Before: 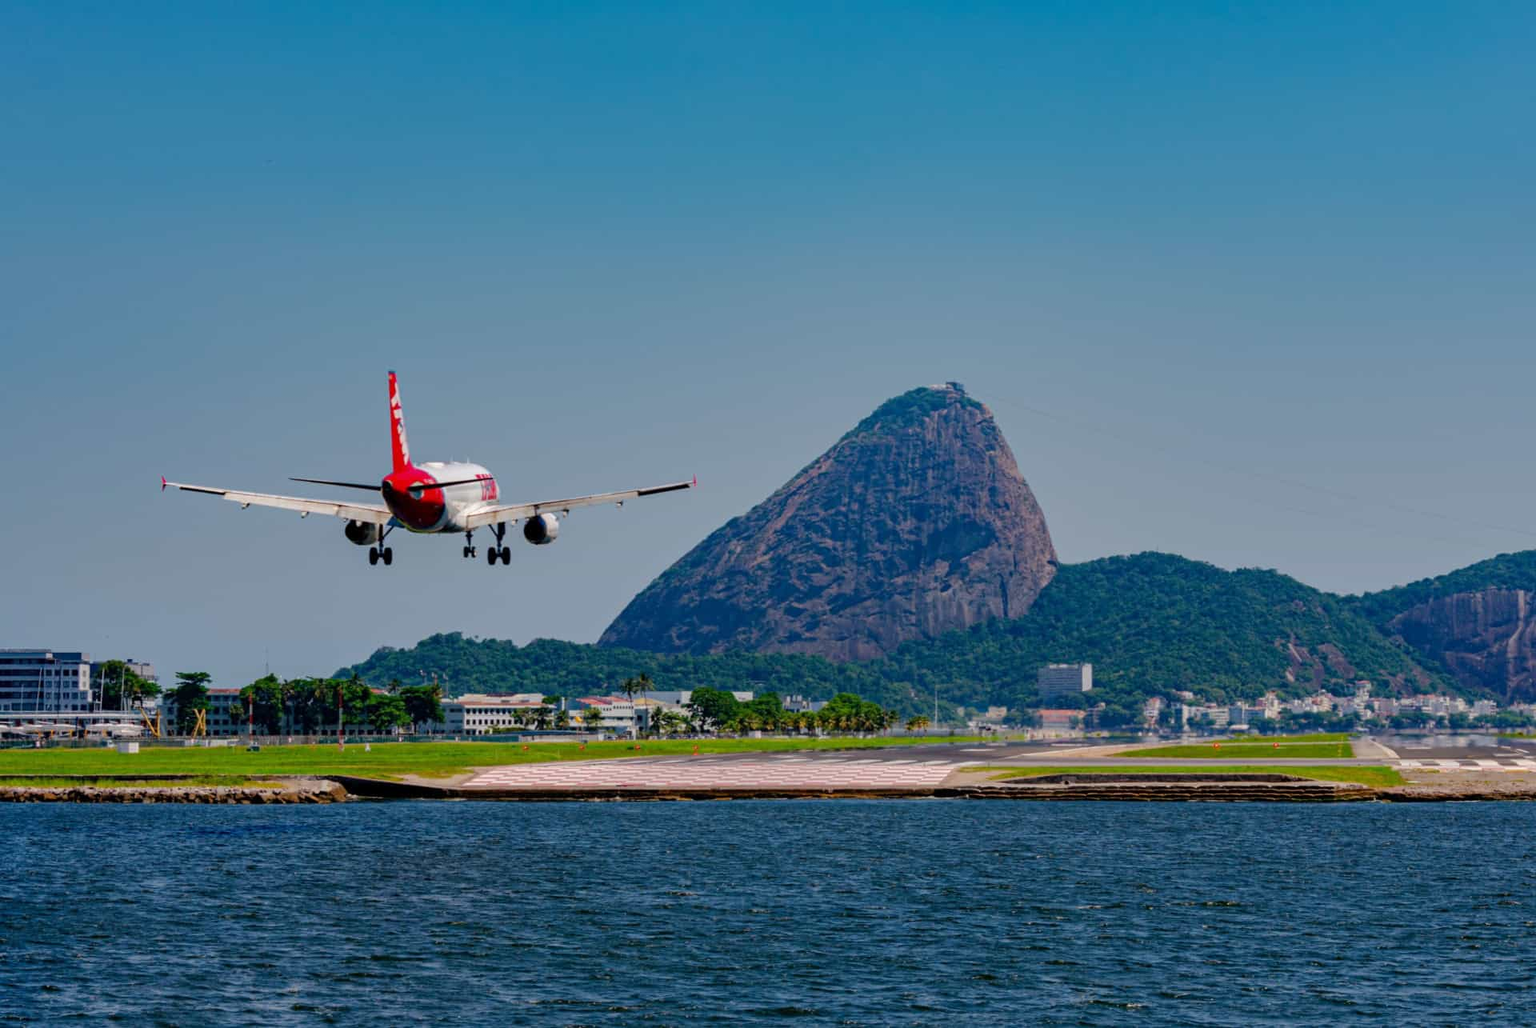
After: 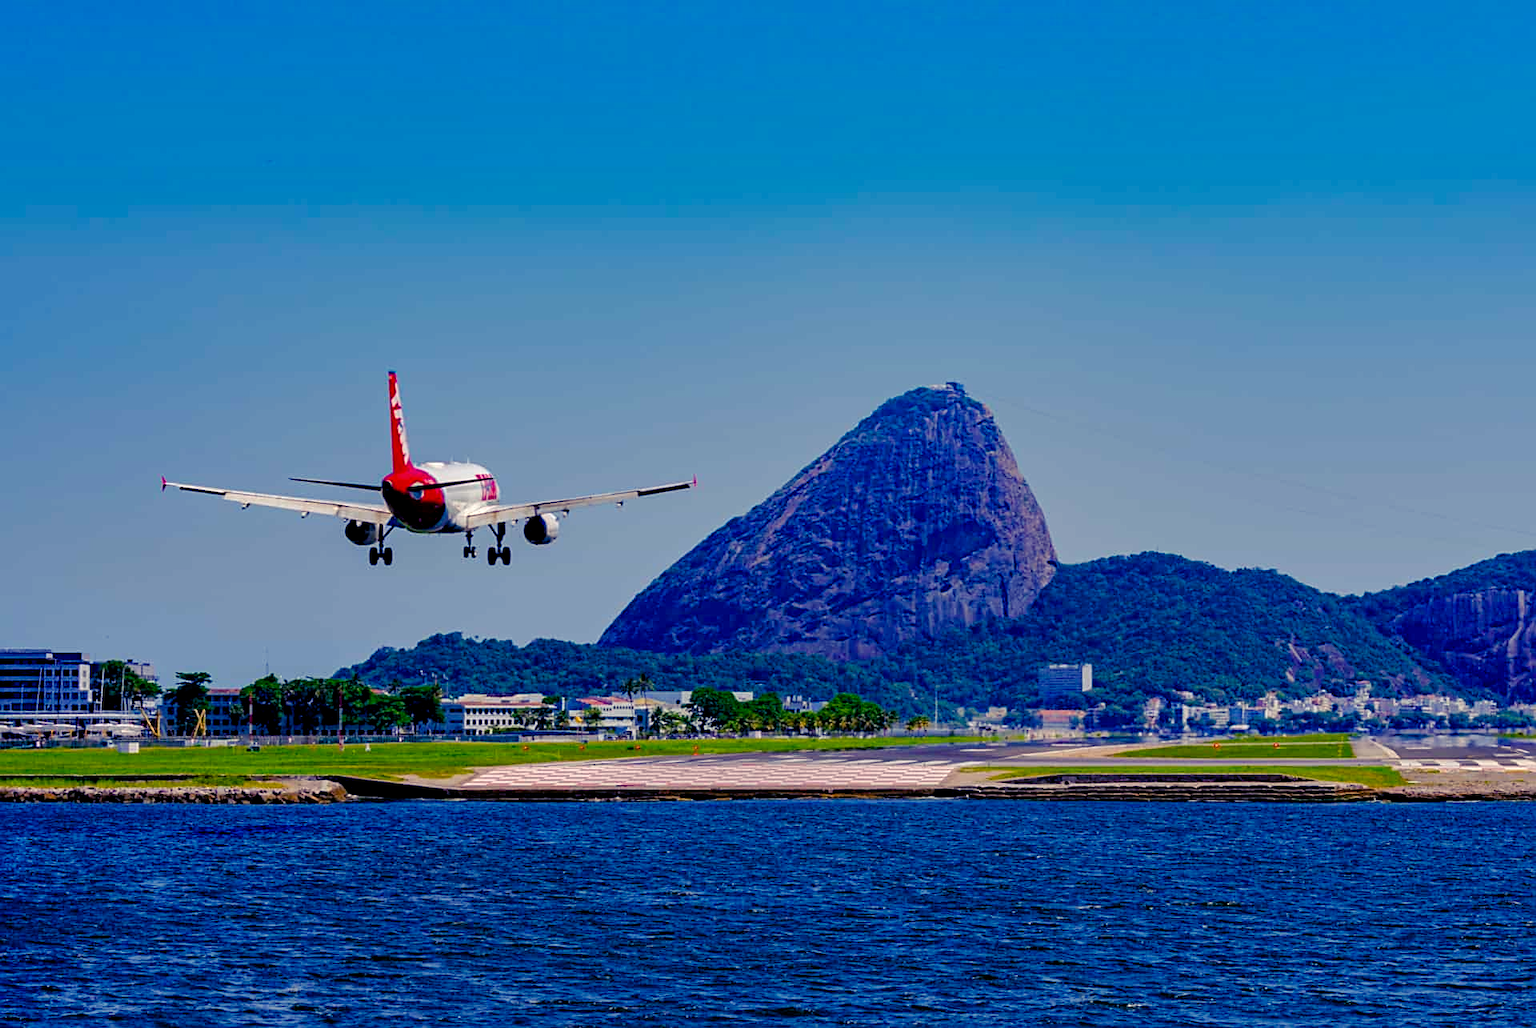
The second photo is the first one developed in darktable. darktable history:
color balance rgb: shadows lift › luminance -28.76%, shadows lift › chroma 15%, shadows lift › hue 270°, power › chroma 1%, power › hue 255°, highlights gain › luminance 7.14%, highlights gain › chroma 2%, highlights gain › hue 90°, global offset › luminance -0.29%, global offset › hue 260°, perceptual saturation grading › global saturation 20%, perceptual saturation grading › highlights -13.92%, perceptual saturation grading › shadows 50%
sharpen: on, module defaults
